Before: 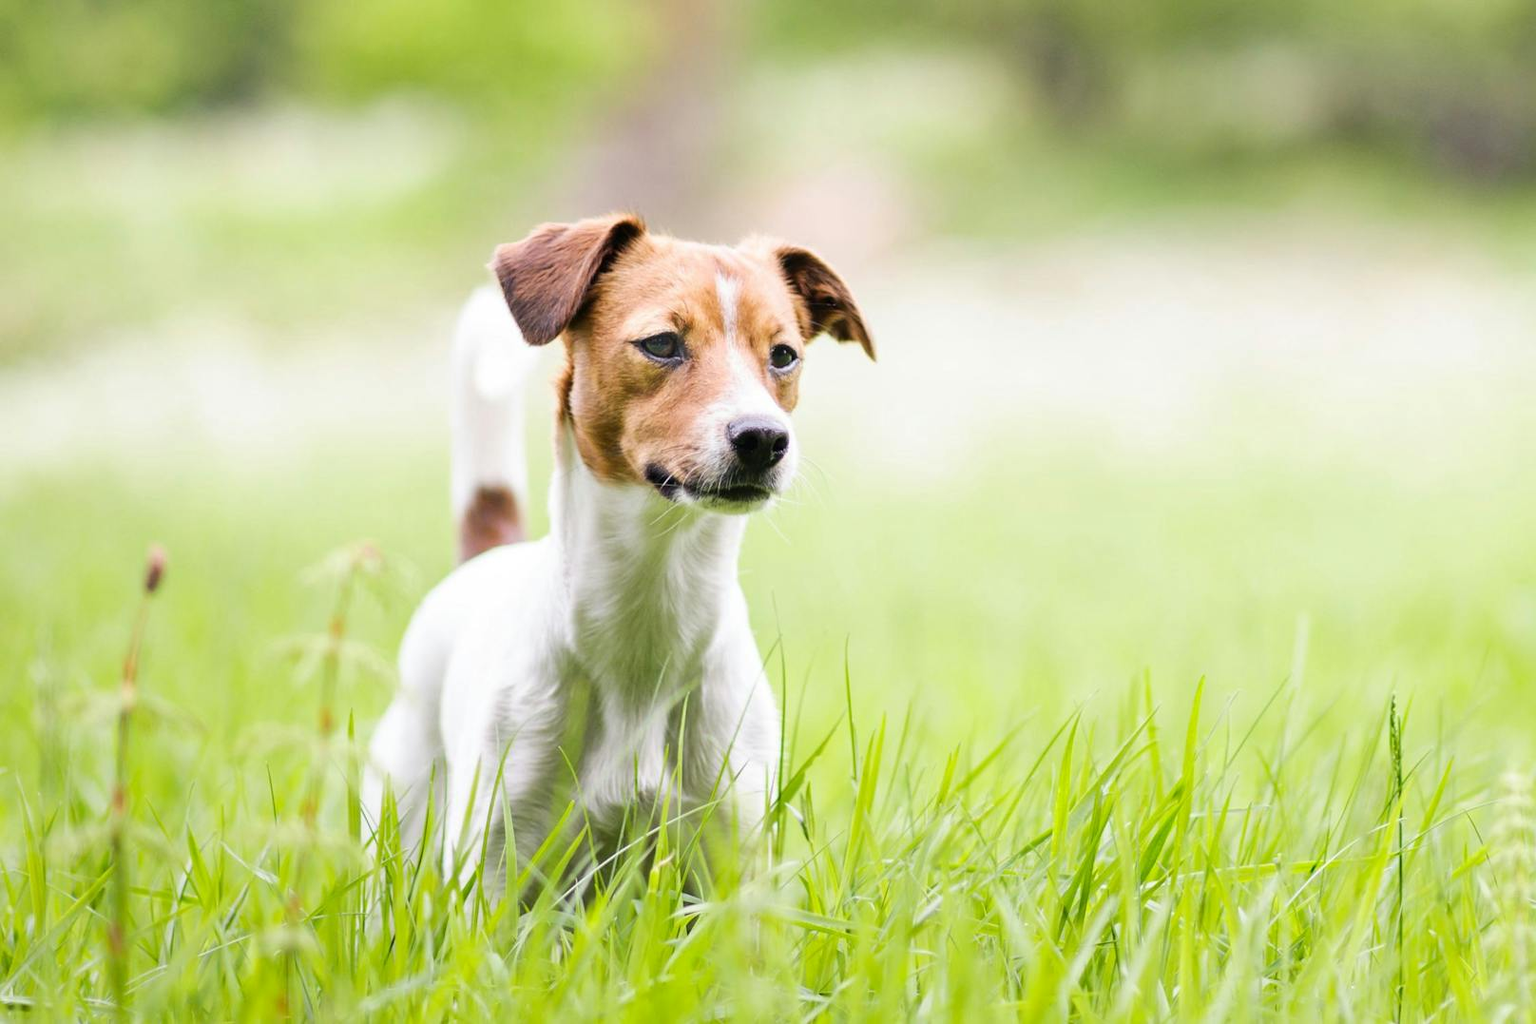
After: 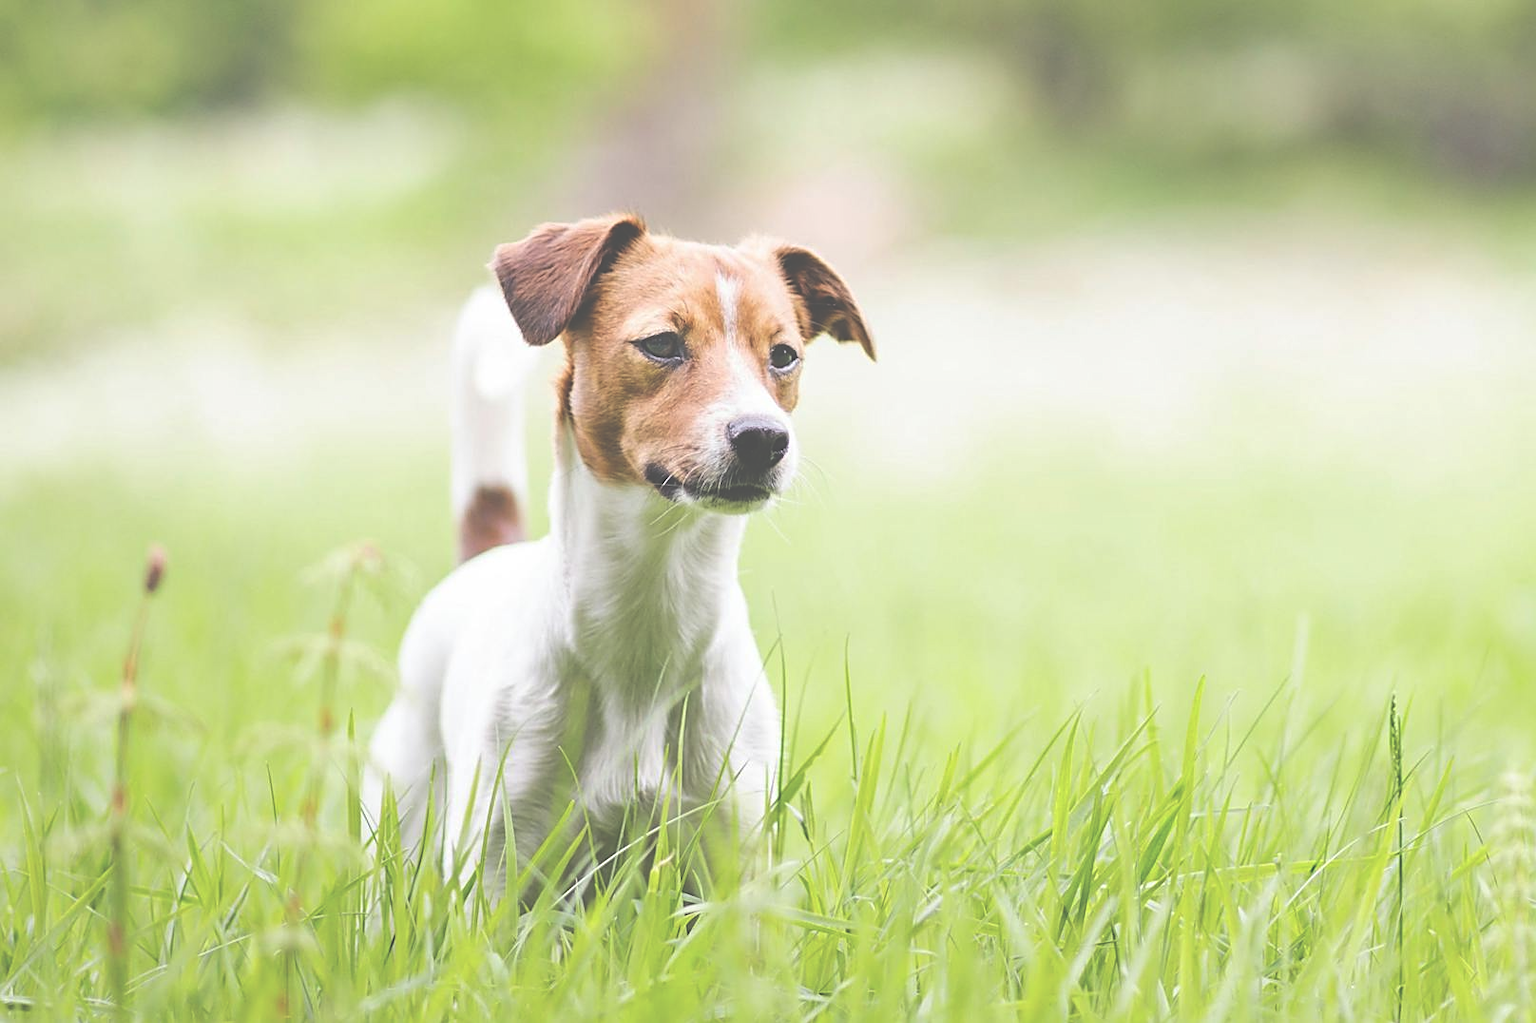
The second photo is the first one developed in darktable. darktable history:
exposure: black level correction -0.087, compensate exposure bias true, compensate highlight preservation false
base curve: curves: ch0 [(0, 0) (0.472, 0.455) (1, 1)]
sharpen: on, module defaults
